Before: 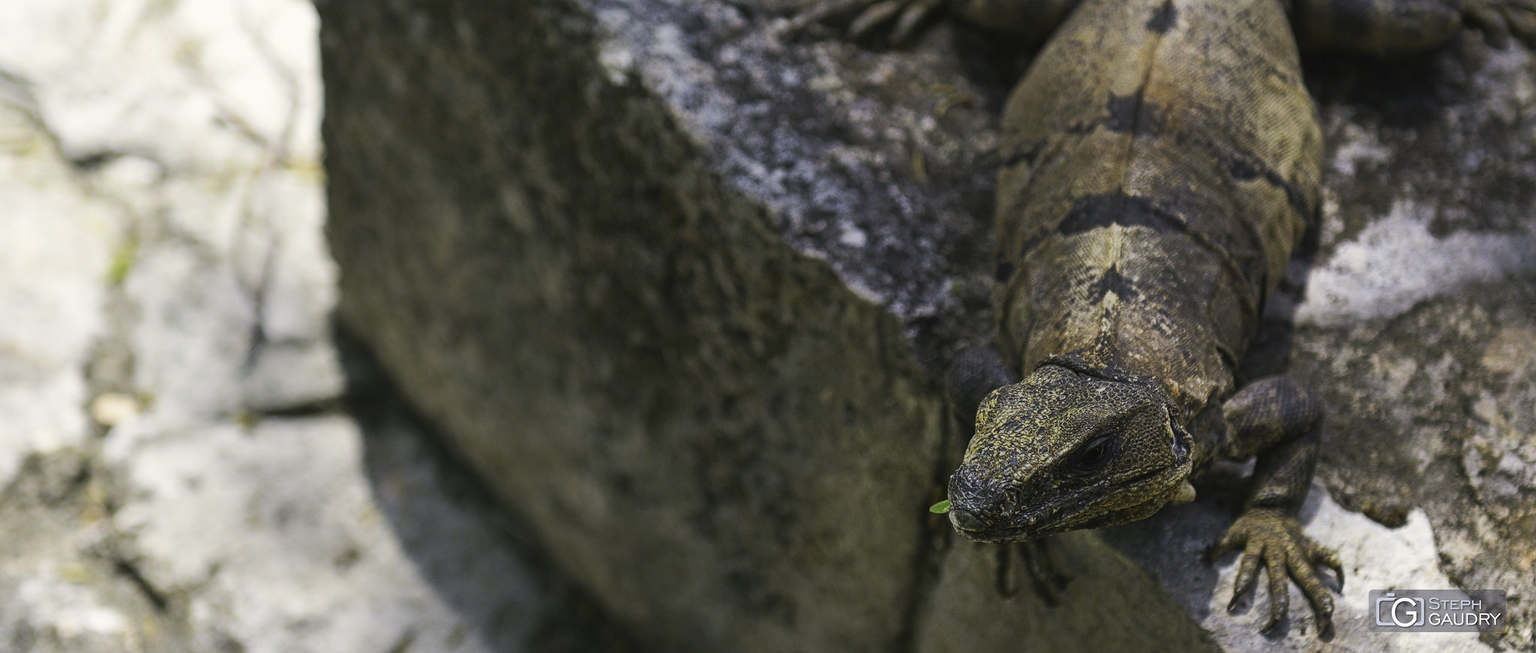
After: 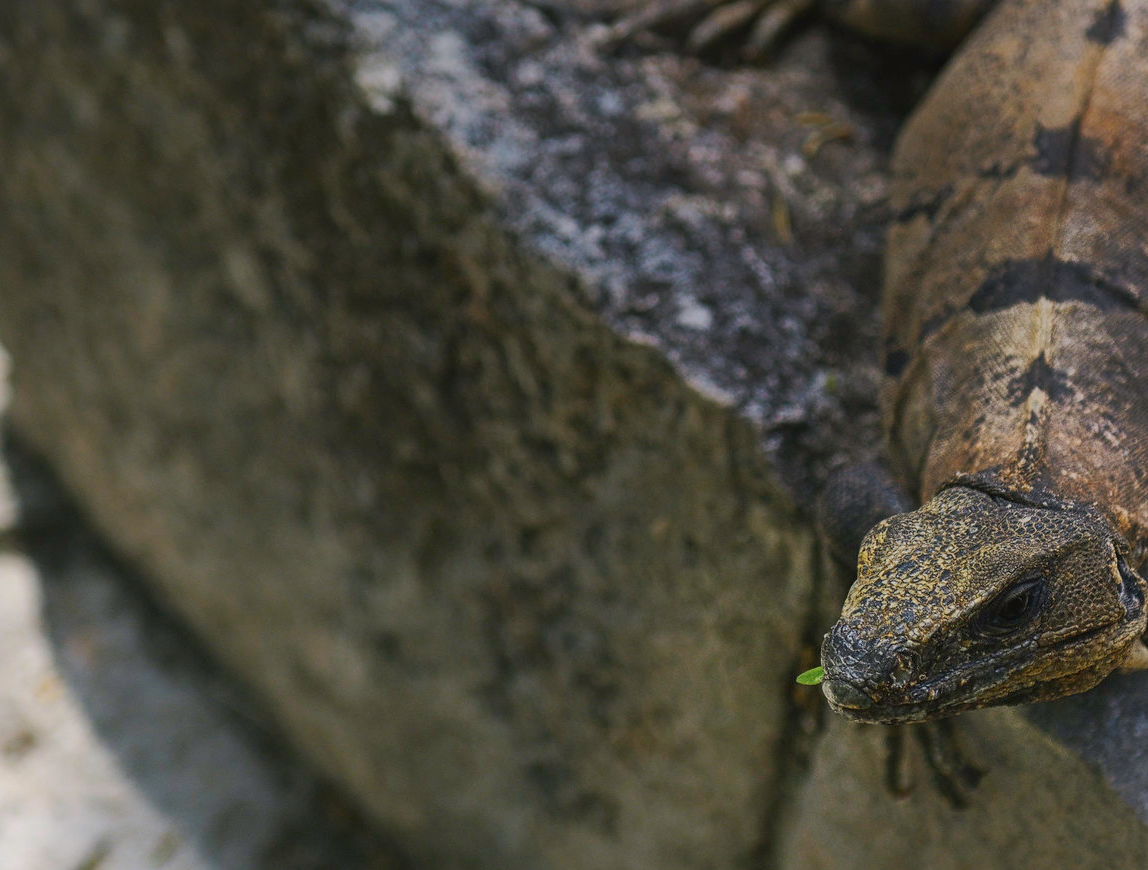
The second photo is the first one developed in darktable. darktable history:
graduated density: rotation -0.352°, offset 57.64
crop: left 21.674%, right 22.086%
